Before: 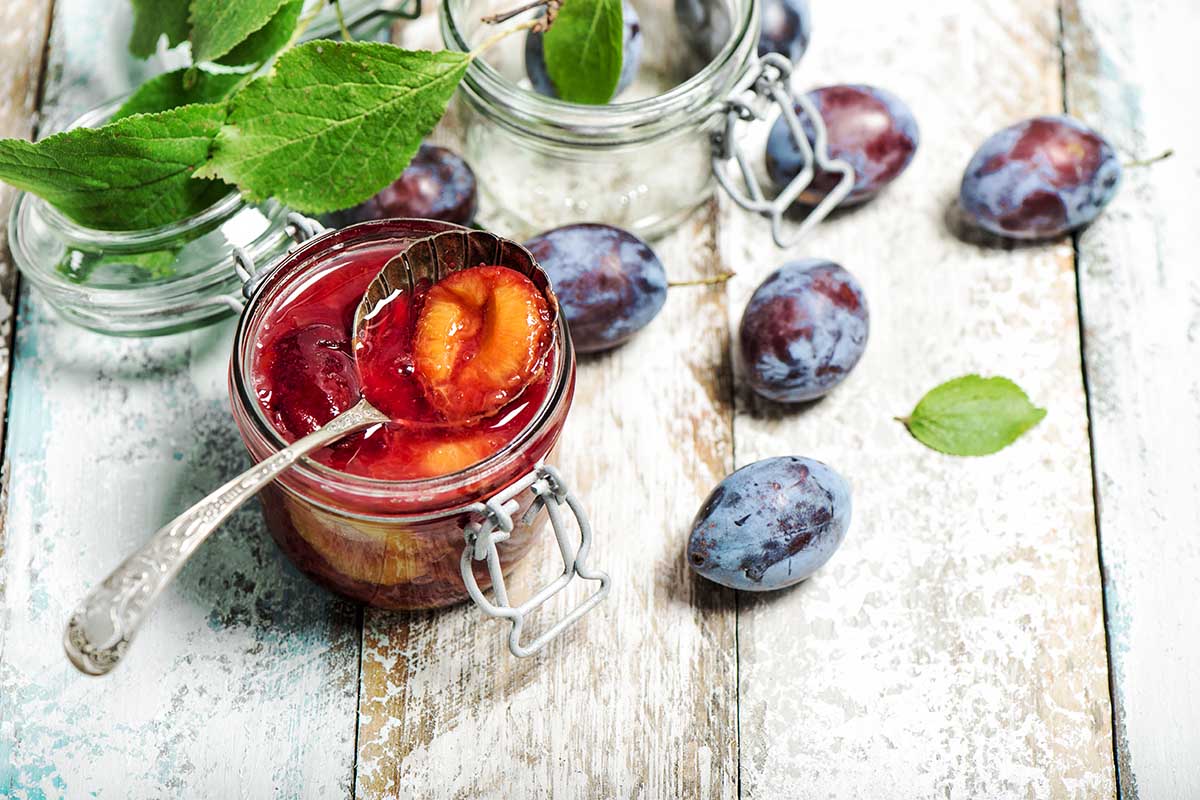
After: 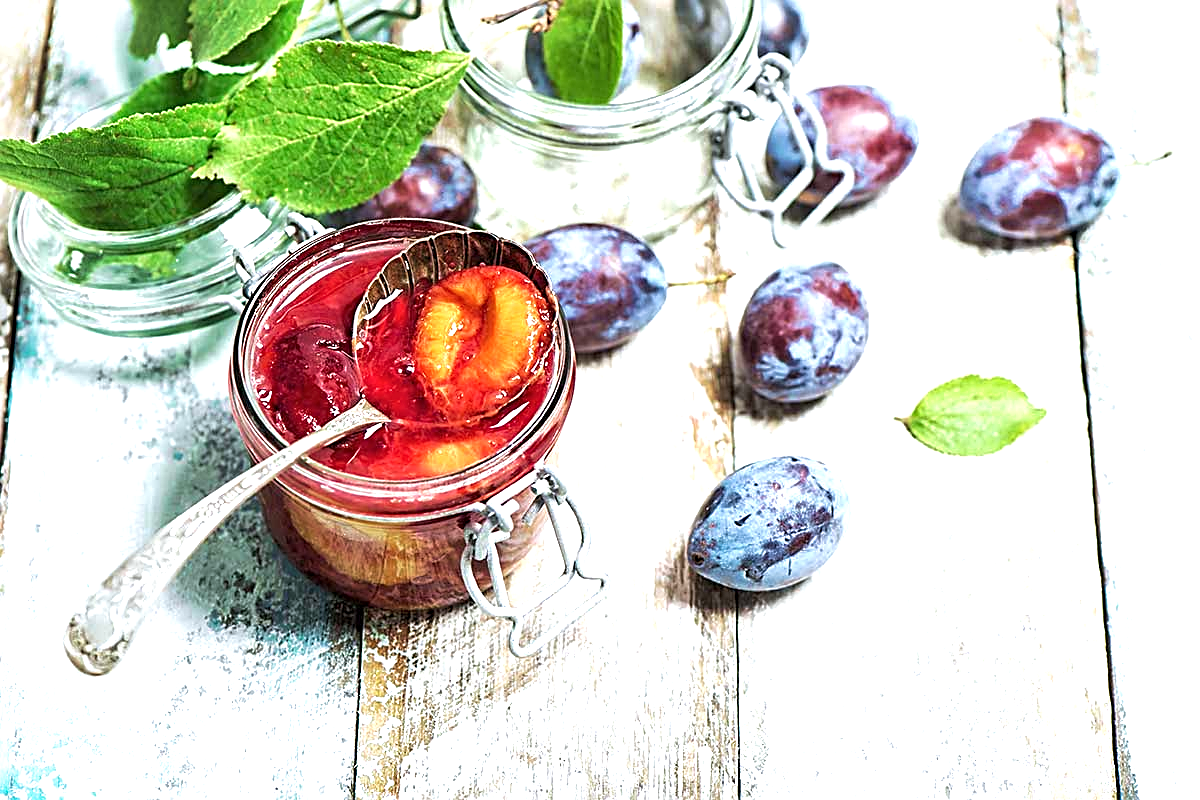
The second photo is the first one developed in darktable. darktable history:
sharpen: radius 2.543, amount 0.636
velvia: on, module defaults
exposure: exposure 0.785 EV, compensate highlight preservation false
color calibration: x 0.355, y 0.367, temperature 4700.38 K
shadows and highlights: shadows 25, highlights -25
